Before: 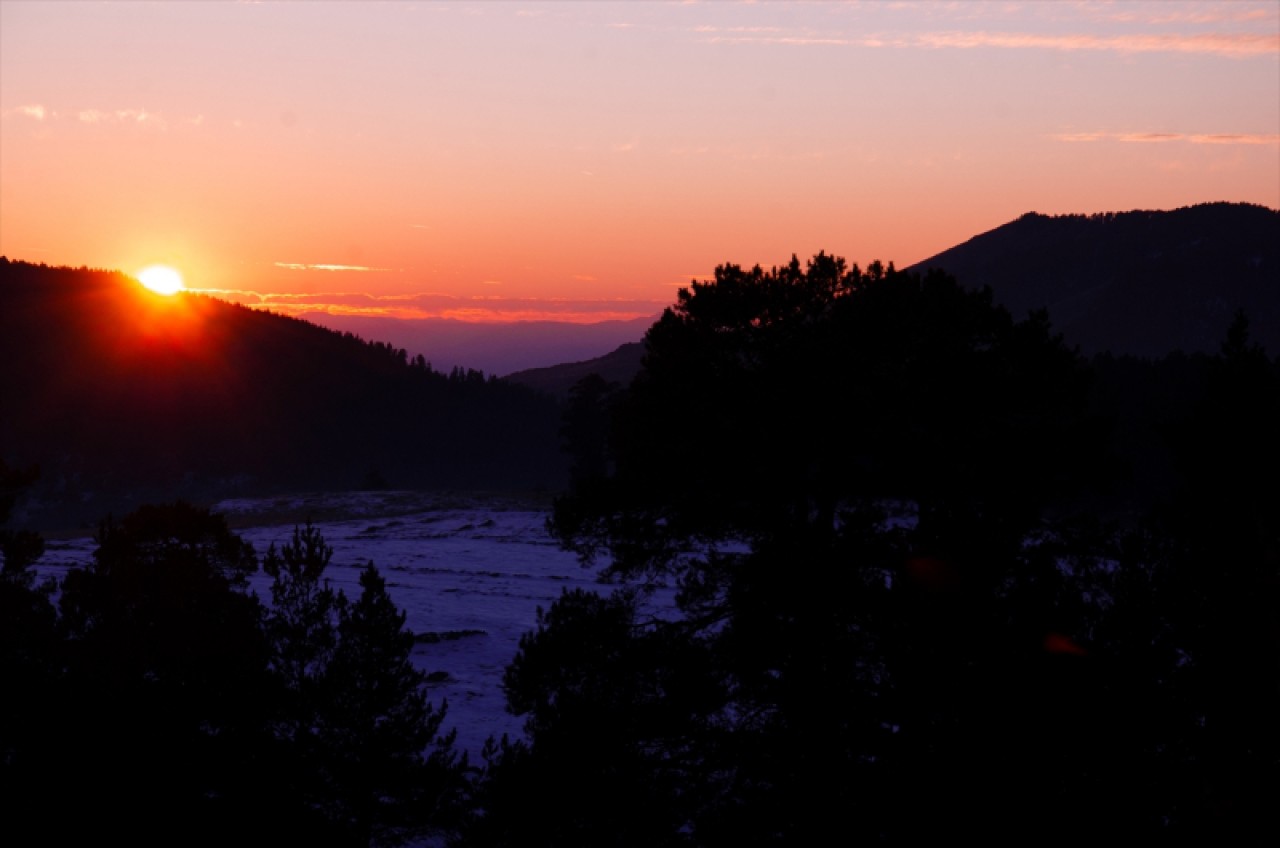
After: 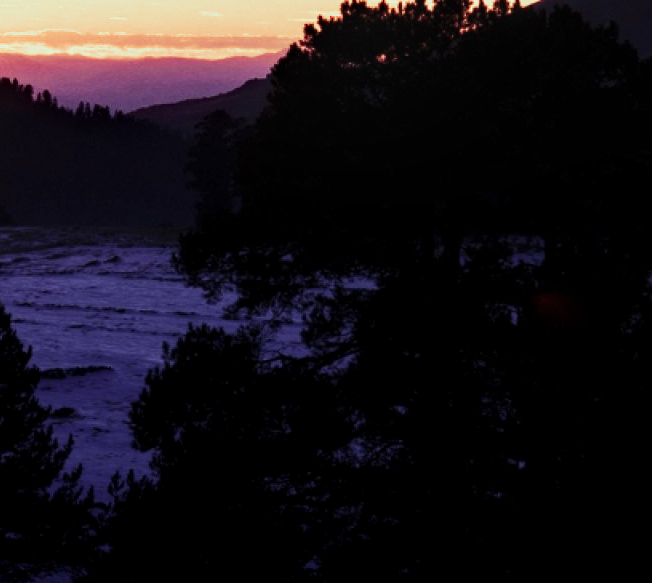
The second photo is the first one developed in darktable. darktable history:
local contrast: detail 150%
base curve: curves: ch0 [(0, 0) (0.032, 0.037) (0.105, 0.228) (0.435, 0.76) (0.856, 0.983) (1, 1)]
crop and rotate: left 29.237%, top 31.152%, right 19.807%
split-toning: shadows › hue 290.82°, shadows › saturation 0.34, highlights › saturation 0.38, balance 0, compress 50%
